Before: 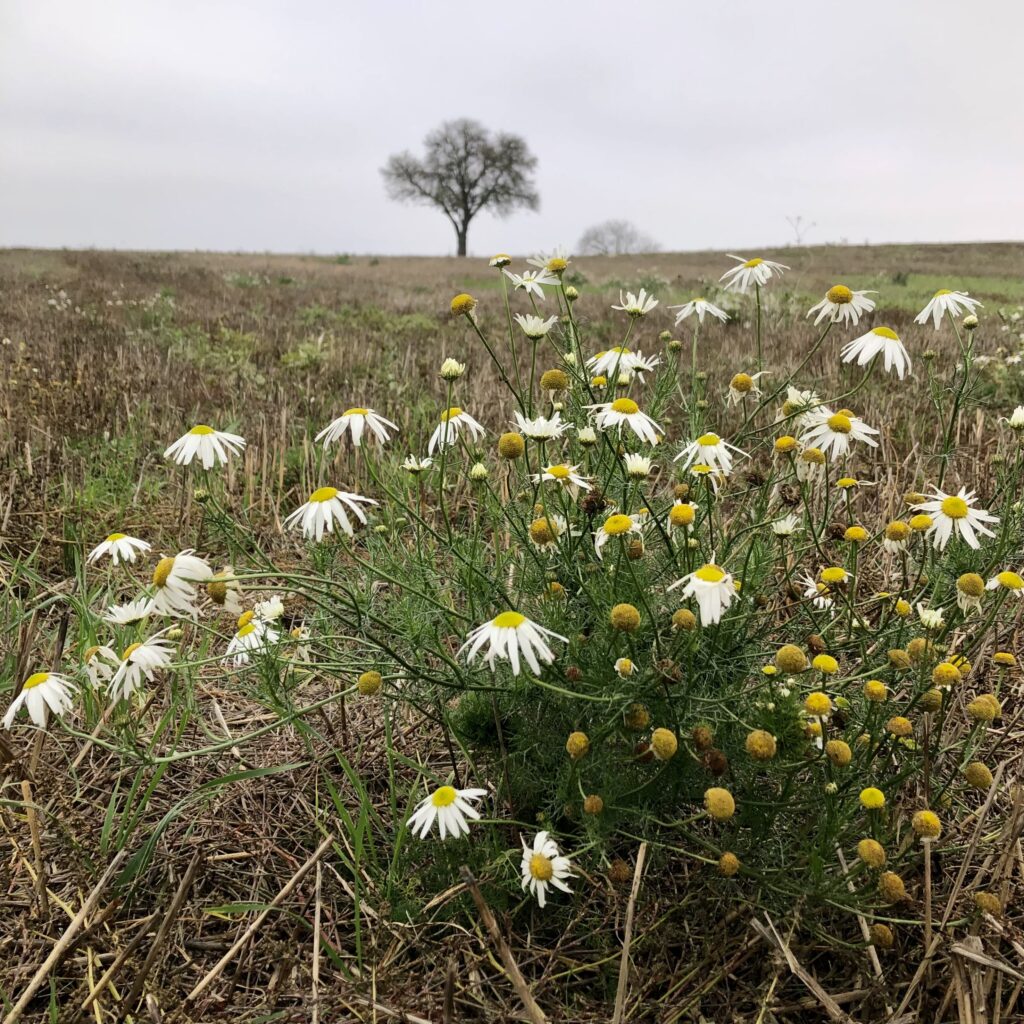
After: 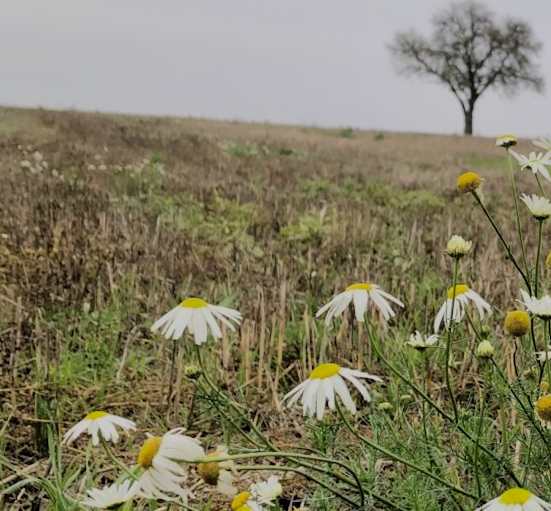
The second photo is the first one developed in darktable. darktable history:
crop and rotate: left 3.047%, top 7.509%, right 42.236%, bottom 37.598%
filmic rgb: black relative exposure -4.14 EV, white relative exposure 5.1 EV, hardness 2.11, contrast 1.165
rotate and perspective: rotation -0.013°, lens shift (vertical) -0.027, lens shift (horizontal) 0.178, crop left 0.016, crop right 0.989, crop top 0.082, crop bottom 0.918
lowpass: radius 0.1, contrast 0.85, saturation 1.1, unbound 0
shadows and highlights: radius 334.93, shadows 63.48, highlights 6.06, compress 87.7%, highlights color adjustment 39.73%, soften with gaussian
